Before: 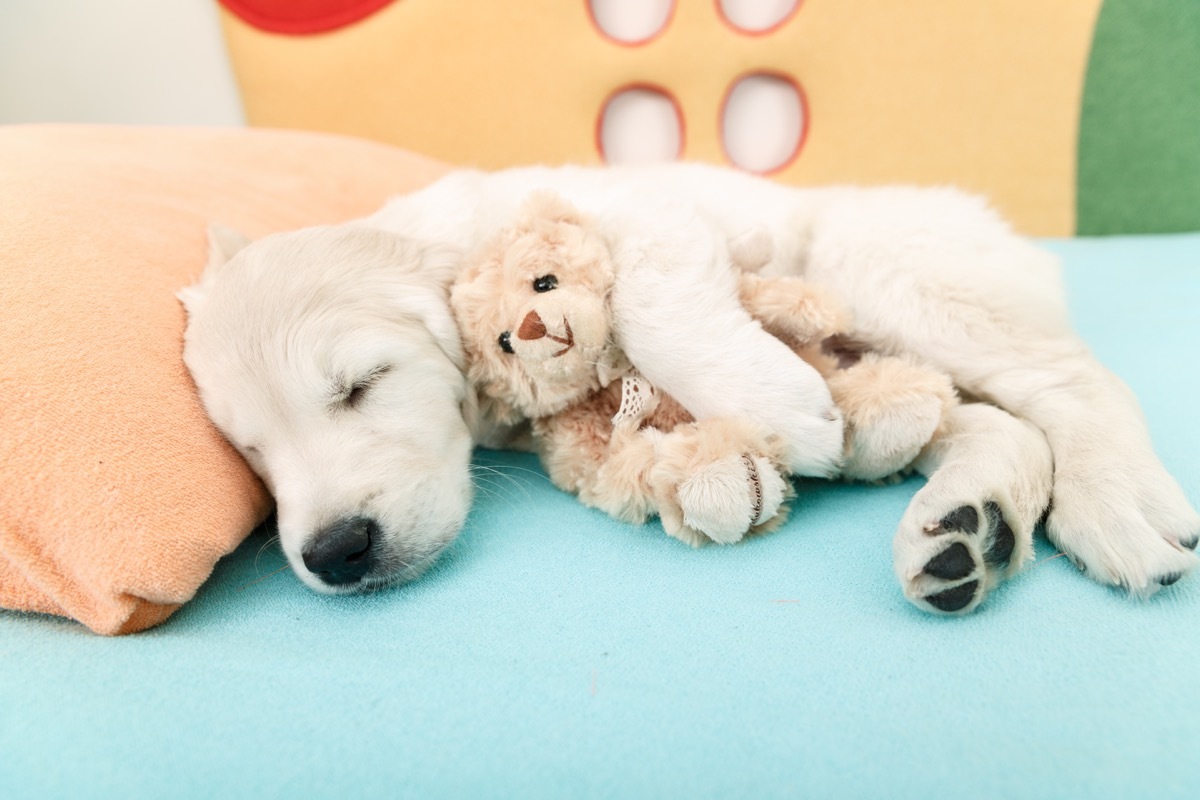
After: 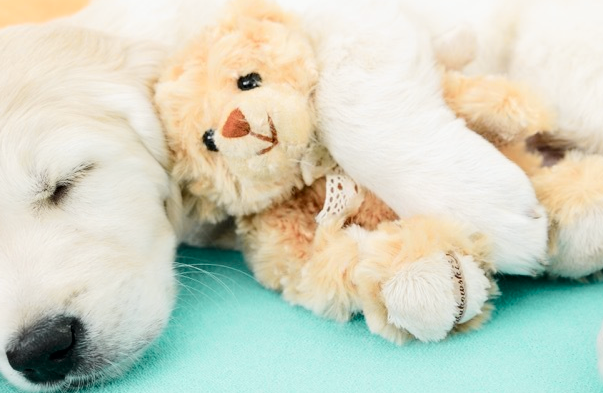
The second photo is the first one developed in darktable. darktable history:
tone curve: curves: ch0 [(0, 0) (0.037, 0.011) (0.131, 0.108) (0.279, 0.279) (0.476, 0.554) (0.617, 0.693) (0.704, 0.77) (0.813, 0.852) (0.916, 0.924) (1, 0.993)]; ch1 [(0, 0) (0.318, 0.278) (0.444, 0.427) (0.493, 0.492) (0.508, 0.502) (0.534, 0.531) (0.562, 0.571) (0.626, 0.667) (0.746, 0.764) (1, 1)]; ch2 [(0, 0) (0.316, 0.292) (0.381, 0.37) (0.423, 0.448) (0.476, 0.492) (0.502, 0.498) (0.522, 0.518) (0.533, 0.532) (0.586, 0.631) (0.634, 0.663) (0.7, 0.7) (0.861, 0.808) (1, 0.951)], color space Lab, independent channels, preserve colors none
crop: left 24.724%, top 25.322%, right 24.98%, bottom 25.55%
